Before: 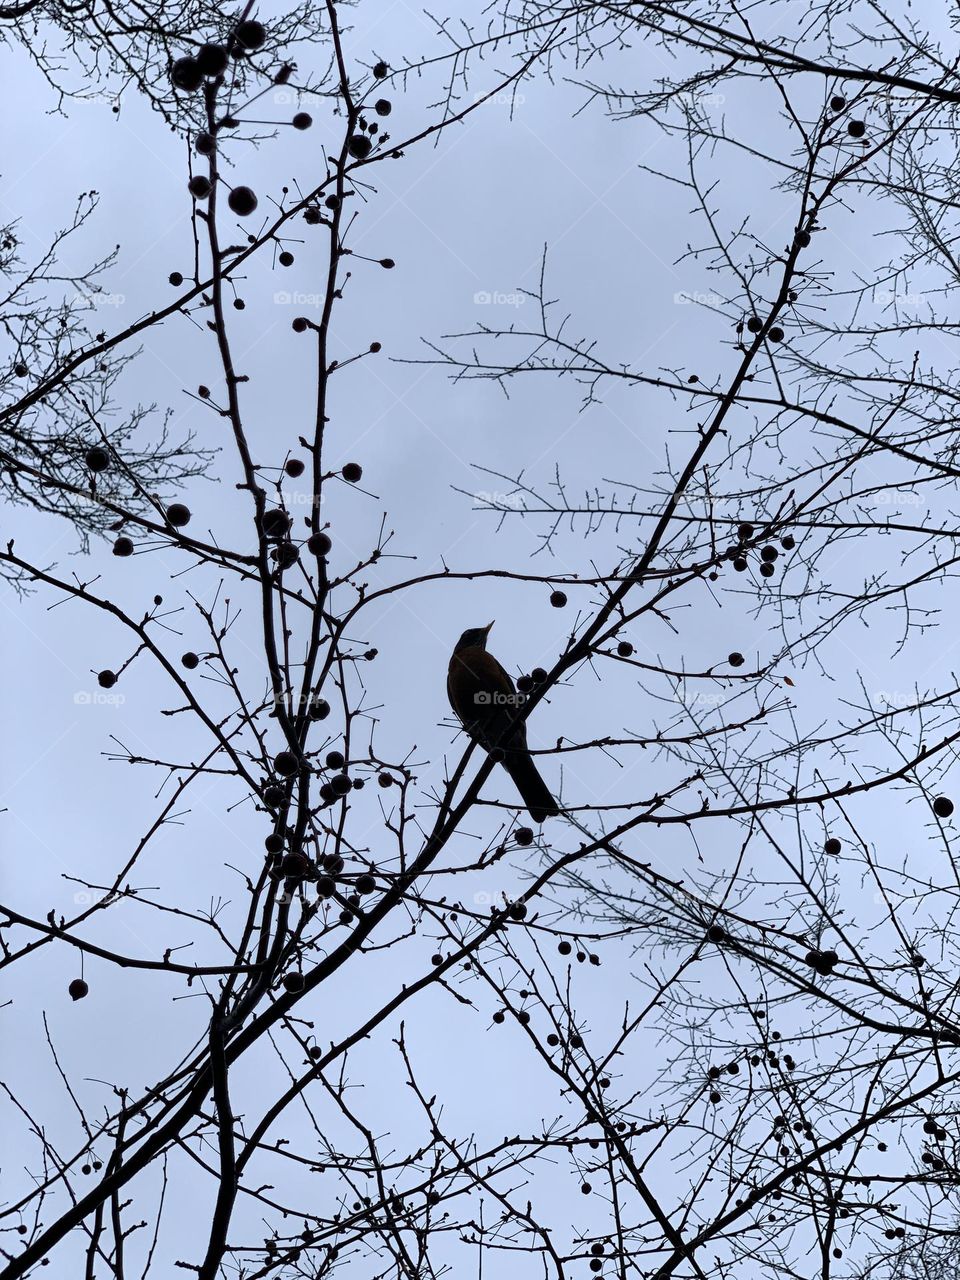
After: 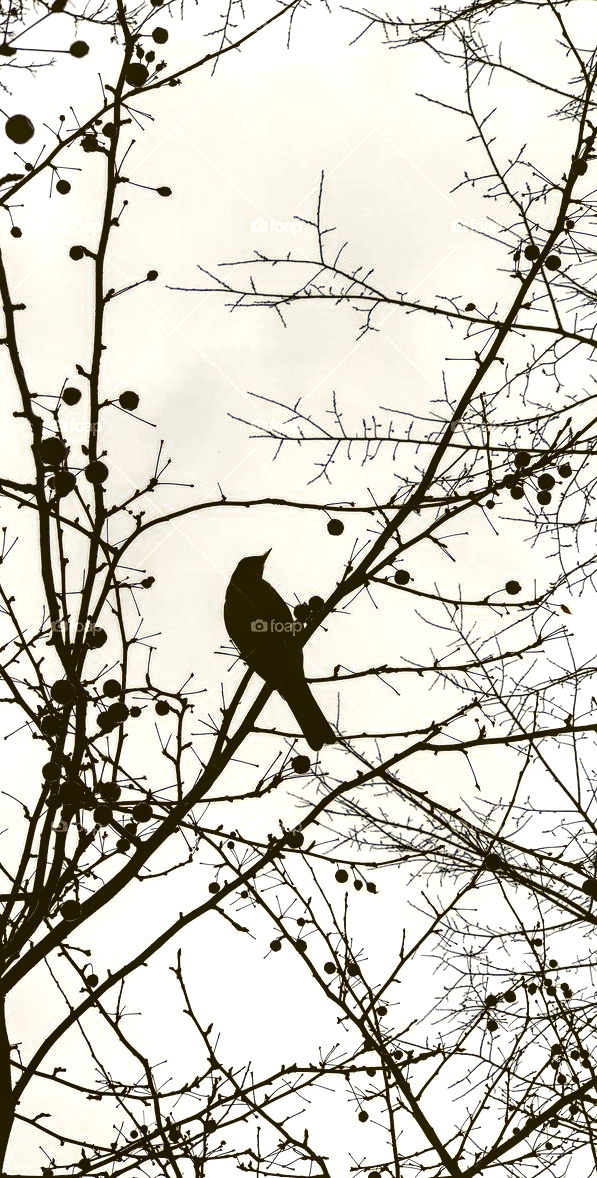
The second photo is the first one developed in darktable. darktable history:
exposure: black level correction 0.009, exposure 0.11 EV, compensate highlight preservation false
crop and rotate: left 23.252%, top 5.636%, right 14.464%, bottom 2.299%
color correction: highlights a* 0.143, highlights b* 29.31, shadows a* -0.283, shadows b* 21.21
local contrast: on, module defaults
color balance rgb: perceptual saturation grading › global saturation 20%, perceptual saturation grading › highlights -50.007%, perceptual saturation grading › shadows 31.153%, global vibrance 6.82%, saturation formula JzAzBz (2021)
tone equalizer: -8 EV -0.786 EV, -7 EV -0.683 EV, -6 EV -0.585 EV, -5 EV -0.422 EV, -3 EV 0.379 EV, -2 EV 0.6 EV, -1 EV 0.693 EV, +0 EV 0.736 EV, edges refinement/feathering 500, mask exposure compensation -1.26 EV, preserve details no
color calibration: illuminant as shot in camera, x 0.358, y 0.373, temperature 4628.91 K
